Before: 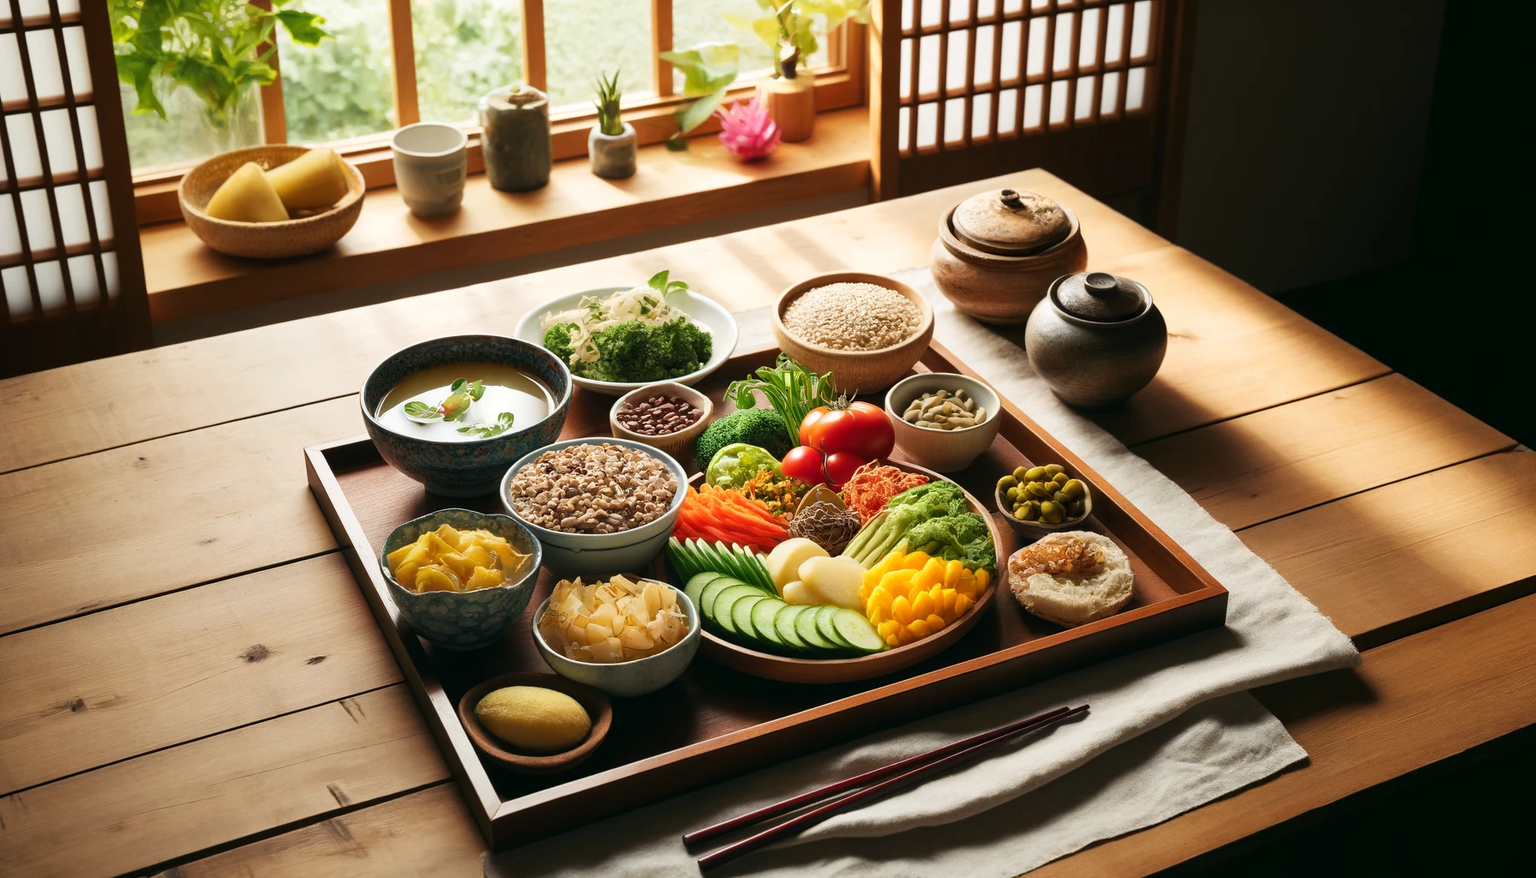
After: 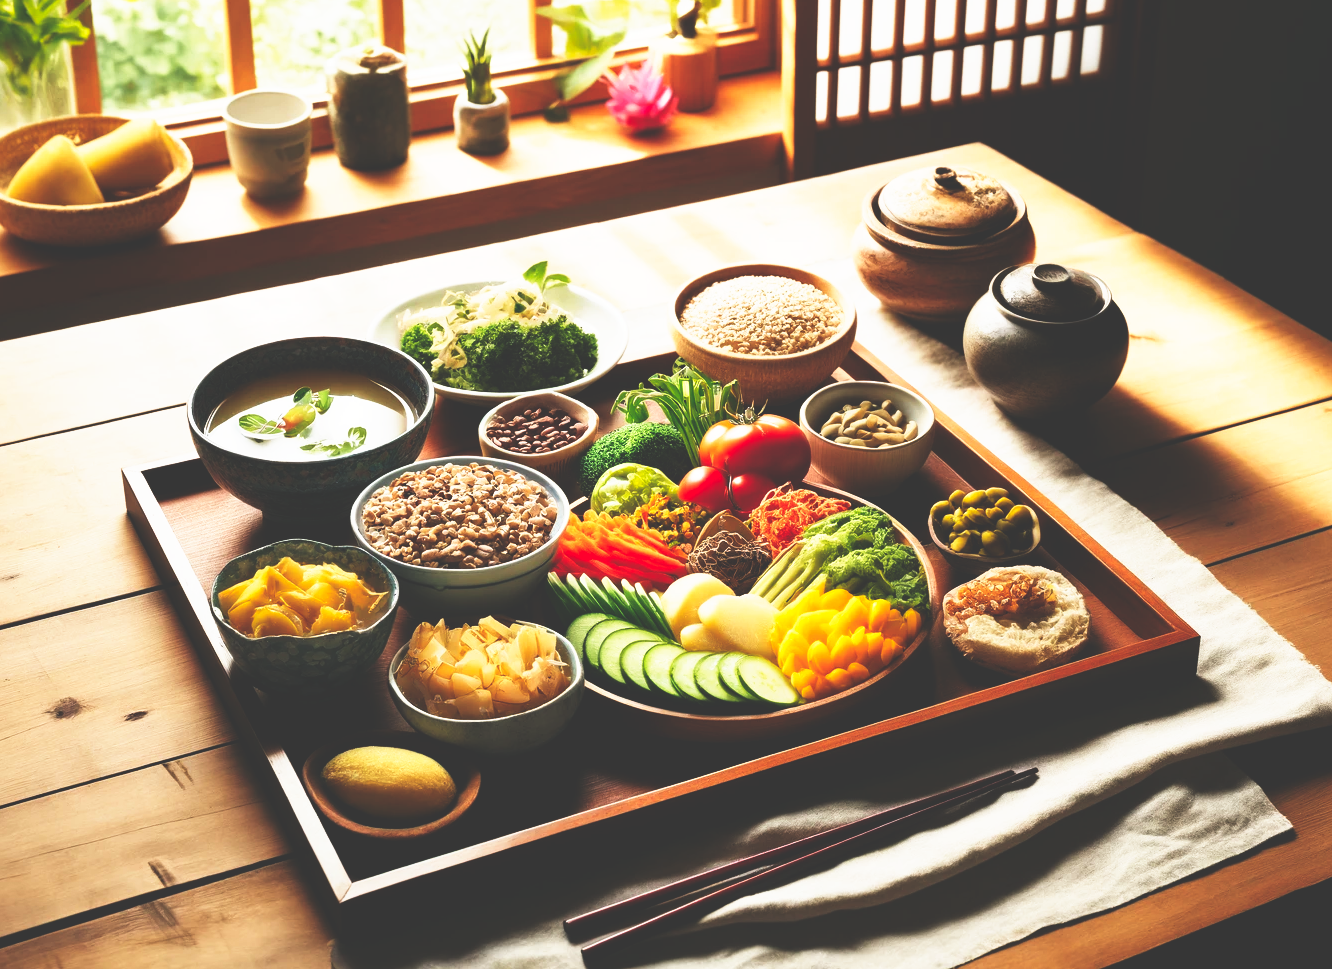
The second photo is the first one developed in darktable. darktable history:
color zones: curves: ch0 [(0, 0.5) (0.143, 0.5) (0.286, 0.5) (0.429, 0.5) (0.571, 0.5) (0.714, 0.476) (0.857, 0.5) (1, 0.5)]; ch2 [(0, 0.5) (0.143, 0.5) (0.286, 0.5) (0.429, 0.5) (0.571, 0.5) (0.714, 0.487) (0.857, 0.5) (1, 0.5)]
crop and rotate: left 13.039%, top 5.293%, right 12.604%
base curve: curves: ch0 [(0, 0.036) (0.007, 0.037) (0.604, 0.887) (1, 1)], preserve colors none
